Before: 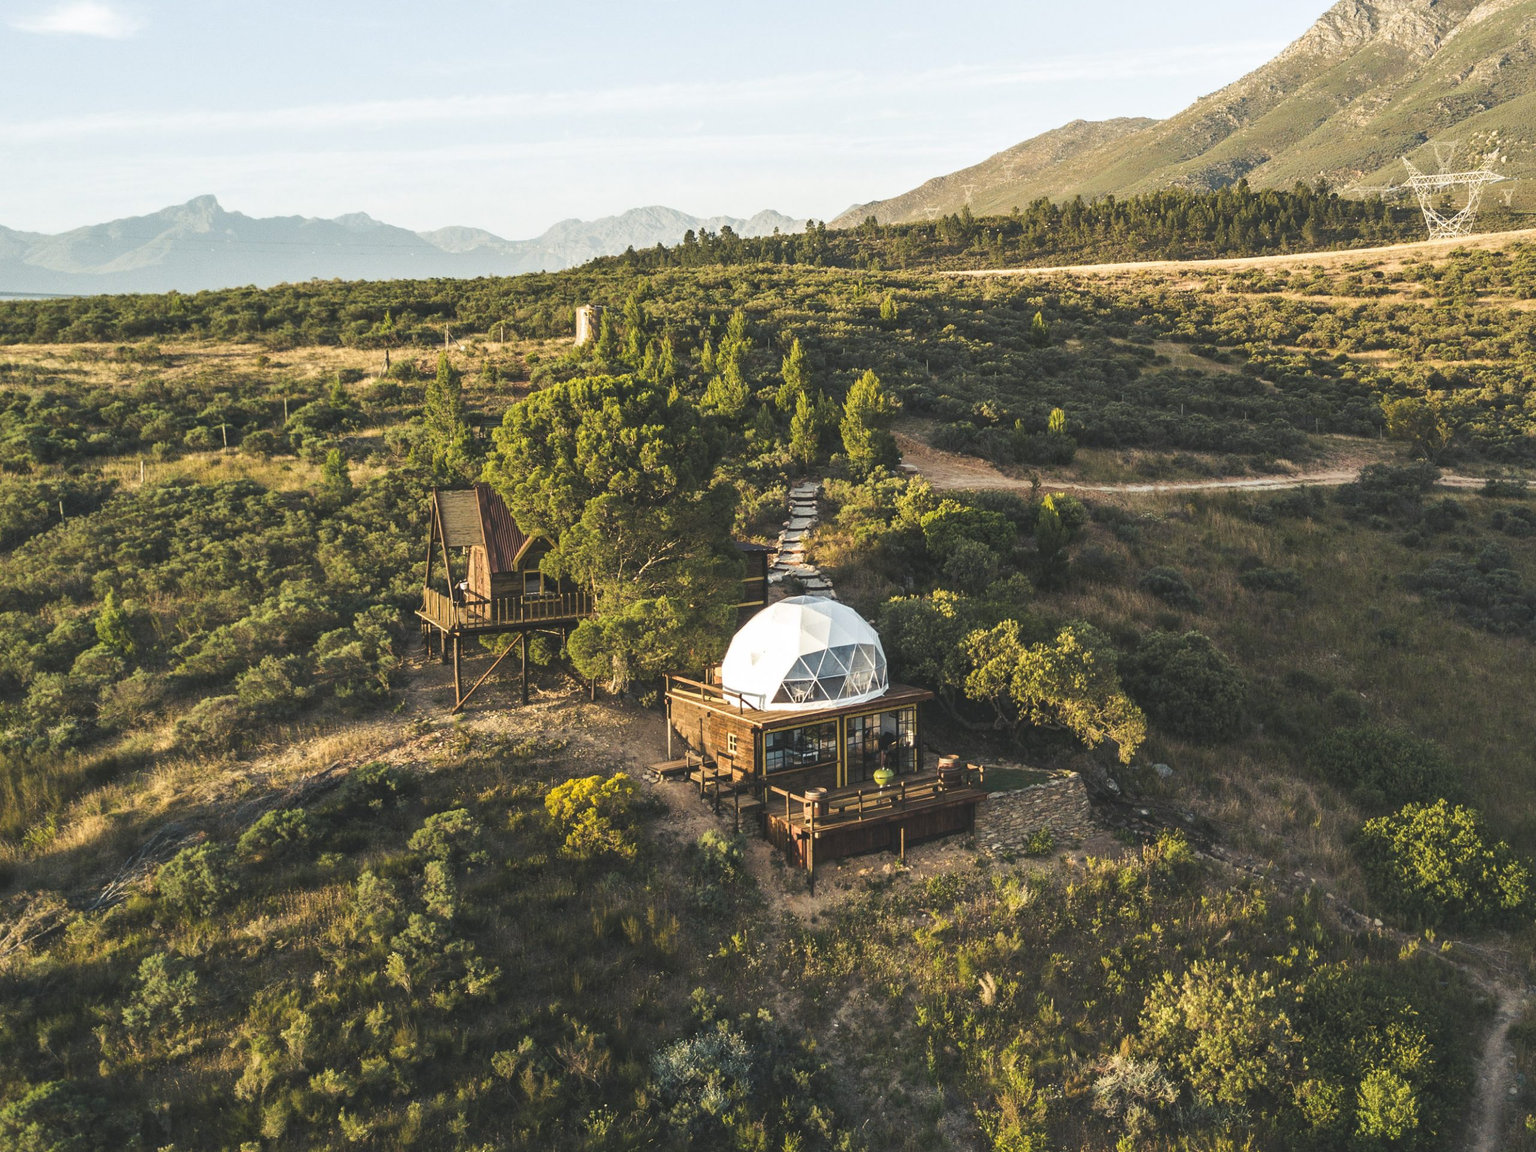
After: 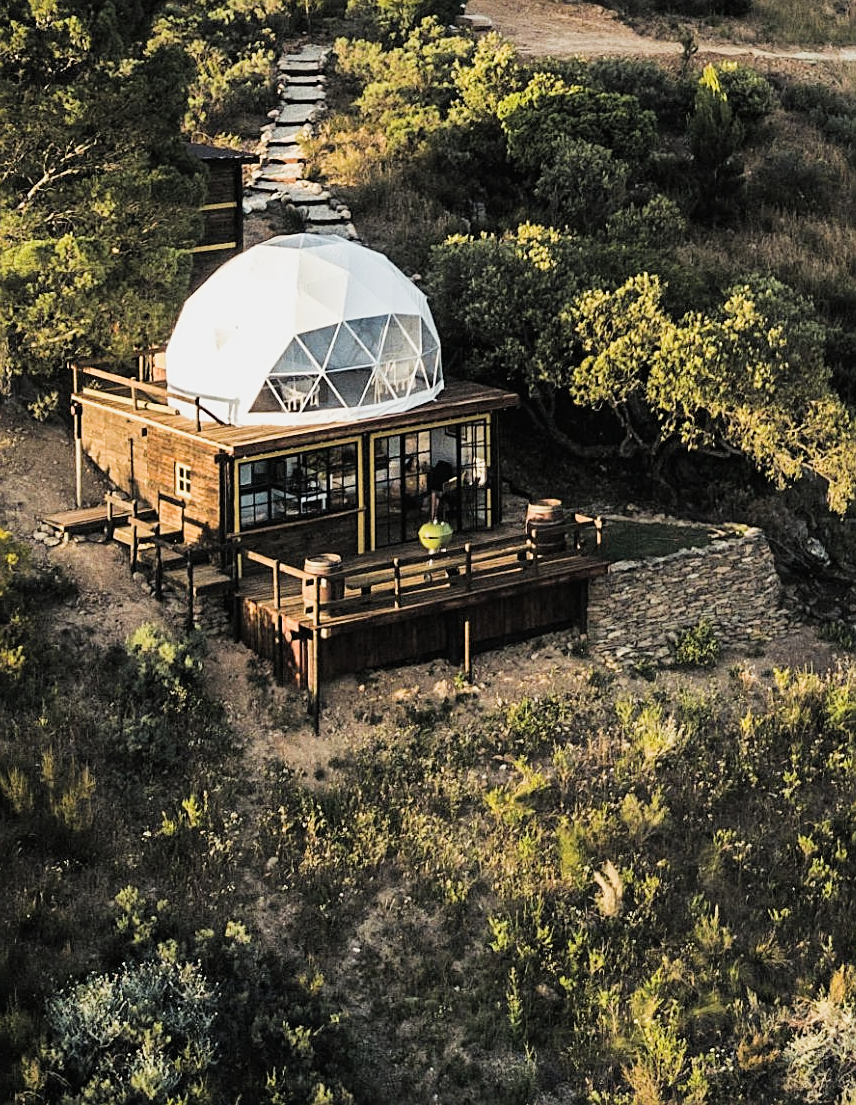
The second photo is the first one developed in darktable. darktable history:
filmic rgb: black relative exposure -5.04 EV, white relative exposure 3.99 EV, hardness 2.89, contrast 1.298, highlights saturation mix -28.62%
crop: left 40.545%, top 39.581%, right 25.986%, bottom 2.834%
tone equalizer: -8 EV -0.449 EV, -7 EV -0.409 EV, -6 EV -0.365 EV, -5 EV -0.242 EV, -3 EV 0.239 EV, -2 EV 0.333 EV, -1 EV 0.375 EV, +0 EV 0.435 EV
sharpen: on, module defaults
